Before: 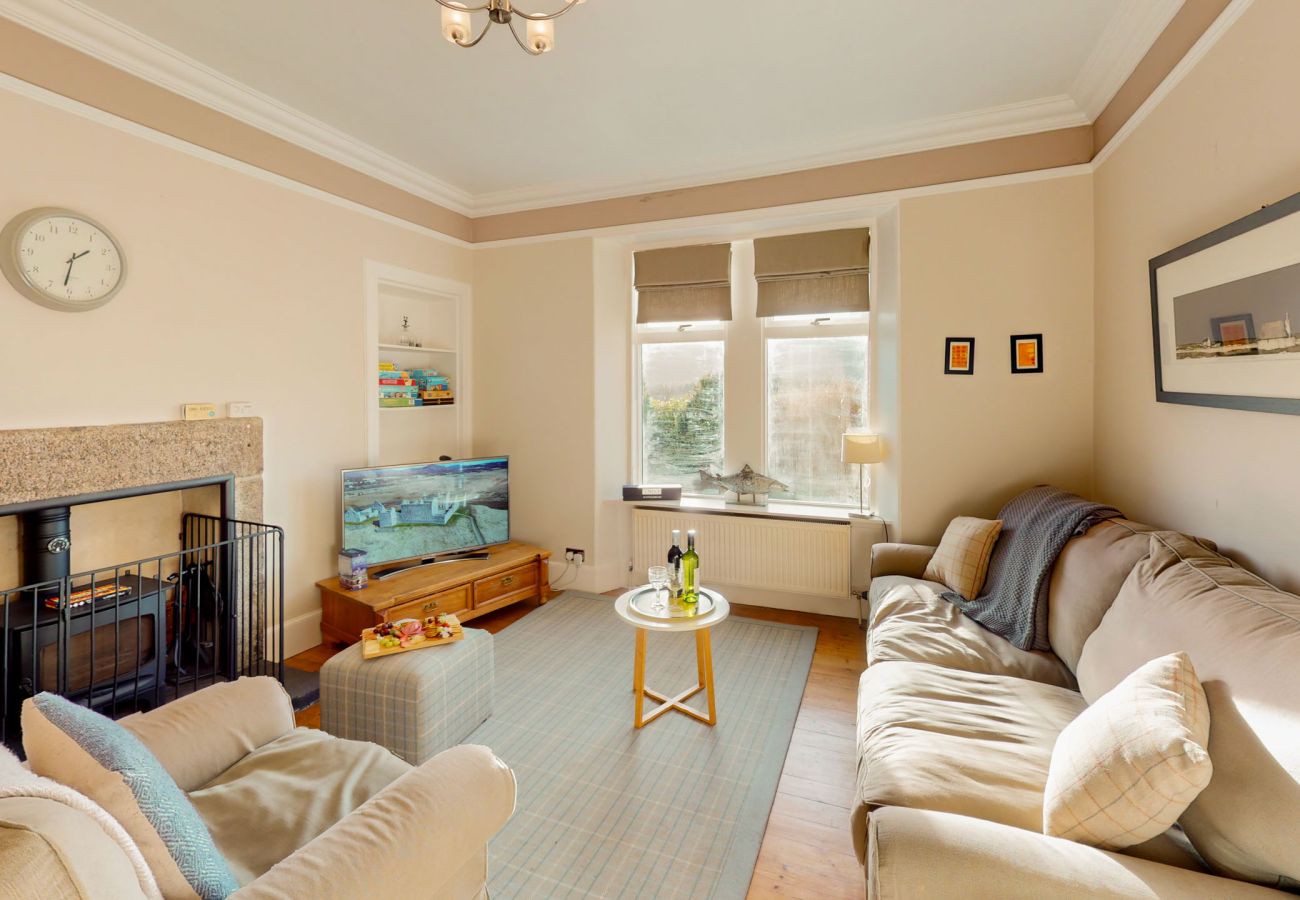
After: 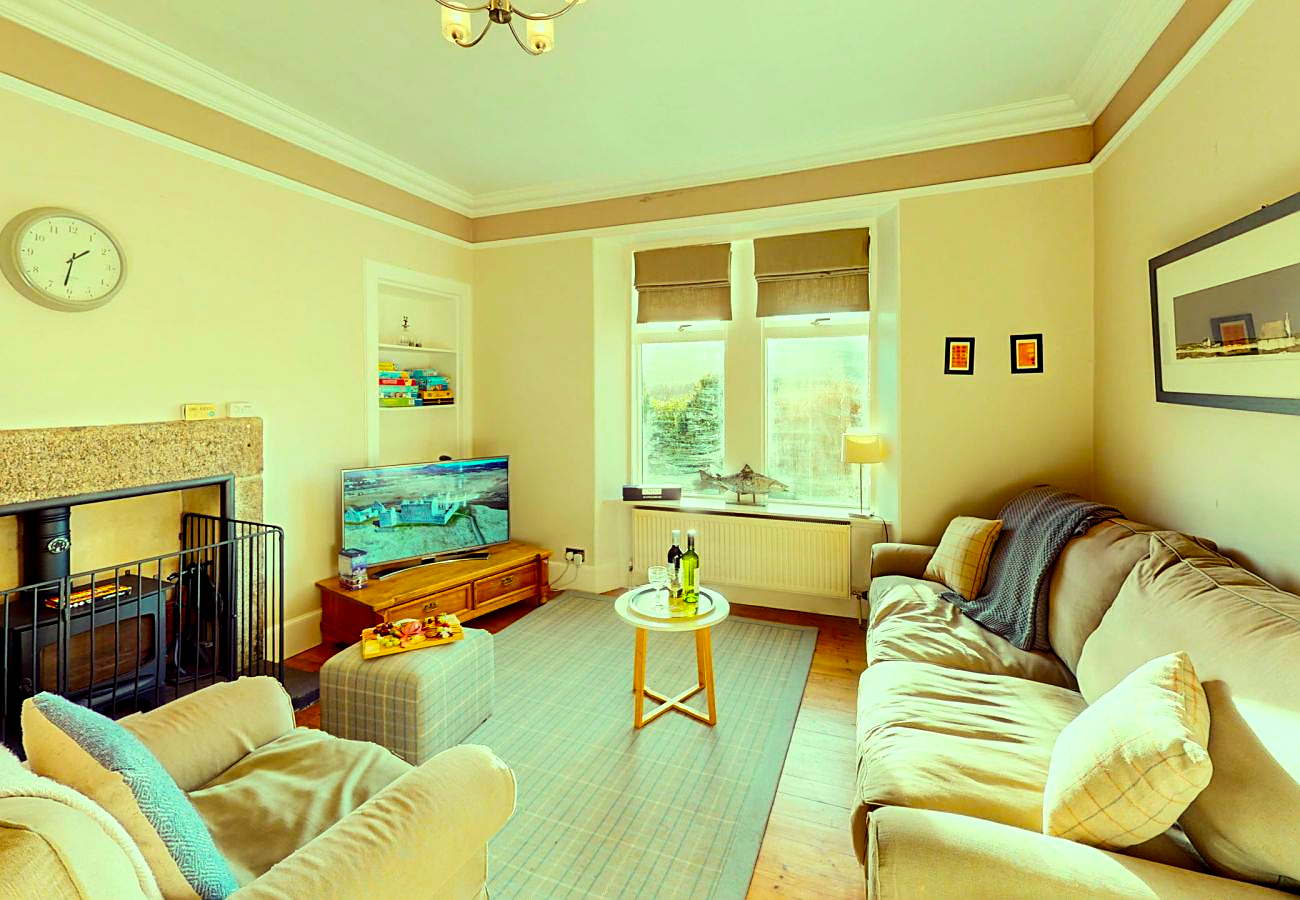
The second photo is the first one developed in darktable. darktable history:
sharpen: on, module defaults
color balance rgb: highlights gain › luminance 15.37%, highlights gain › chroma 7.017%, highlights gain › hue 126.31°, perceptual saturation grading › global saturation 19.443%
contrast brightness saturation: contrast 0.174, saturation 0.296
local contrast: highlights 102%, shadows 98%, detail 119%, midtone range 0.2
